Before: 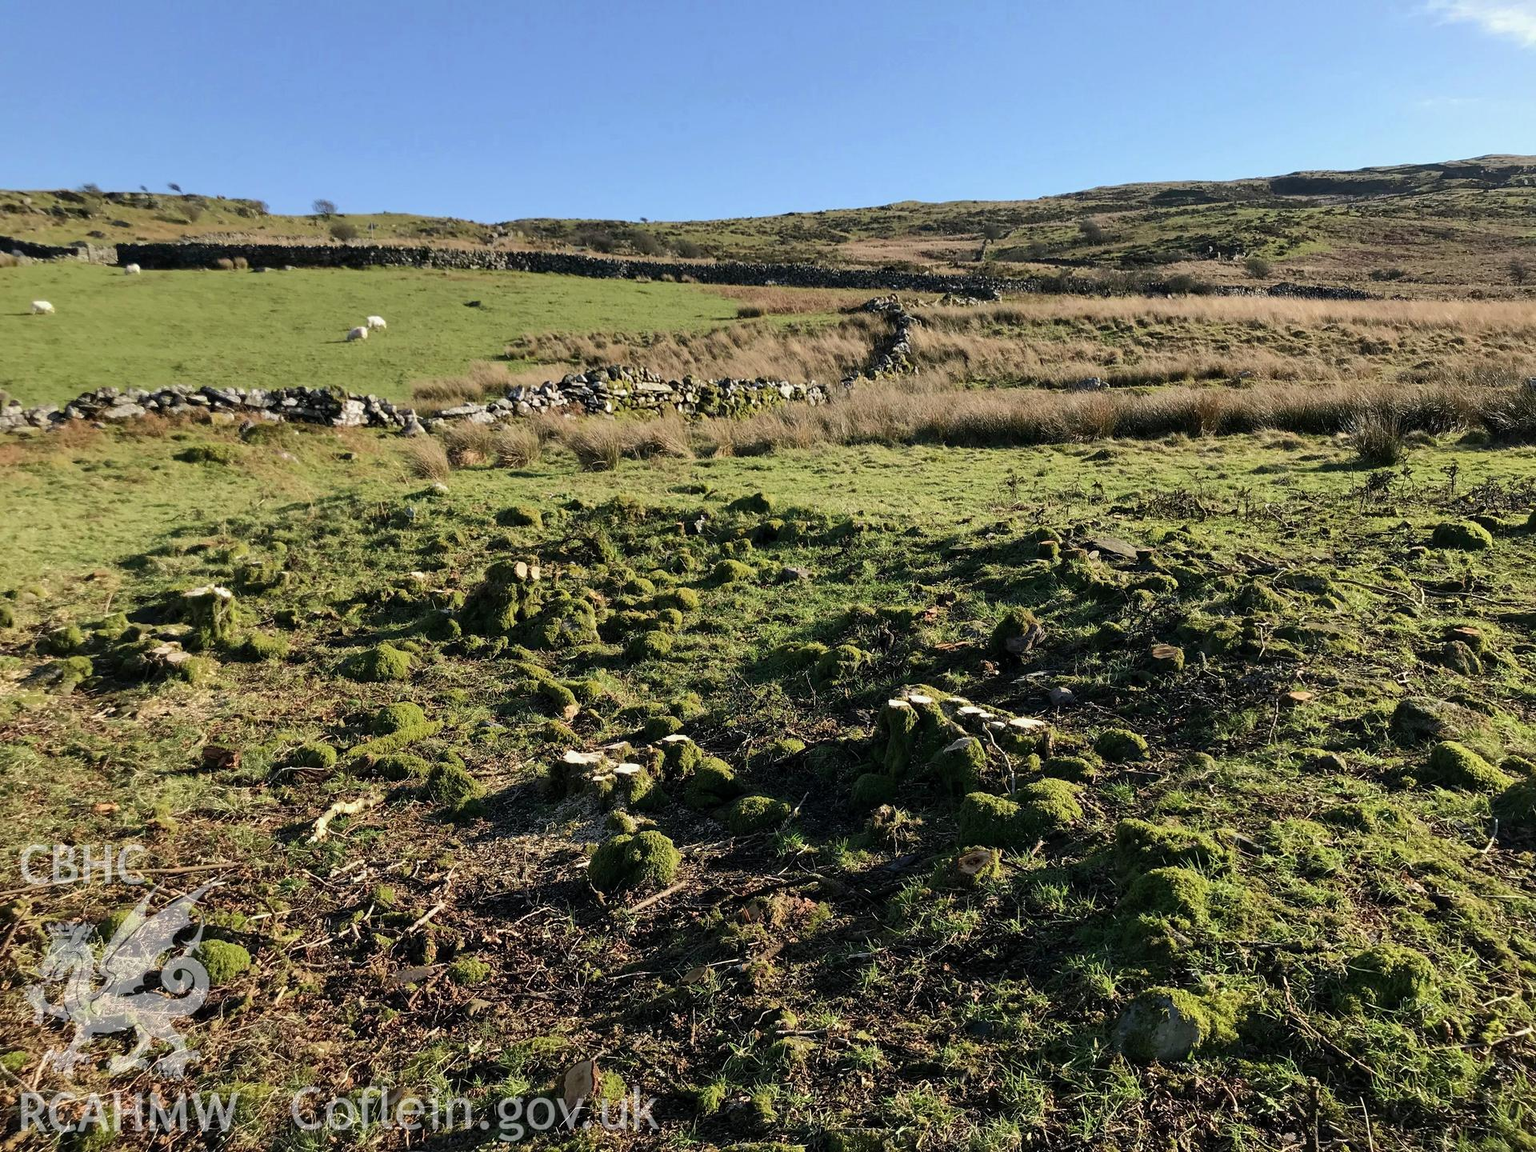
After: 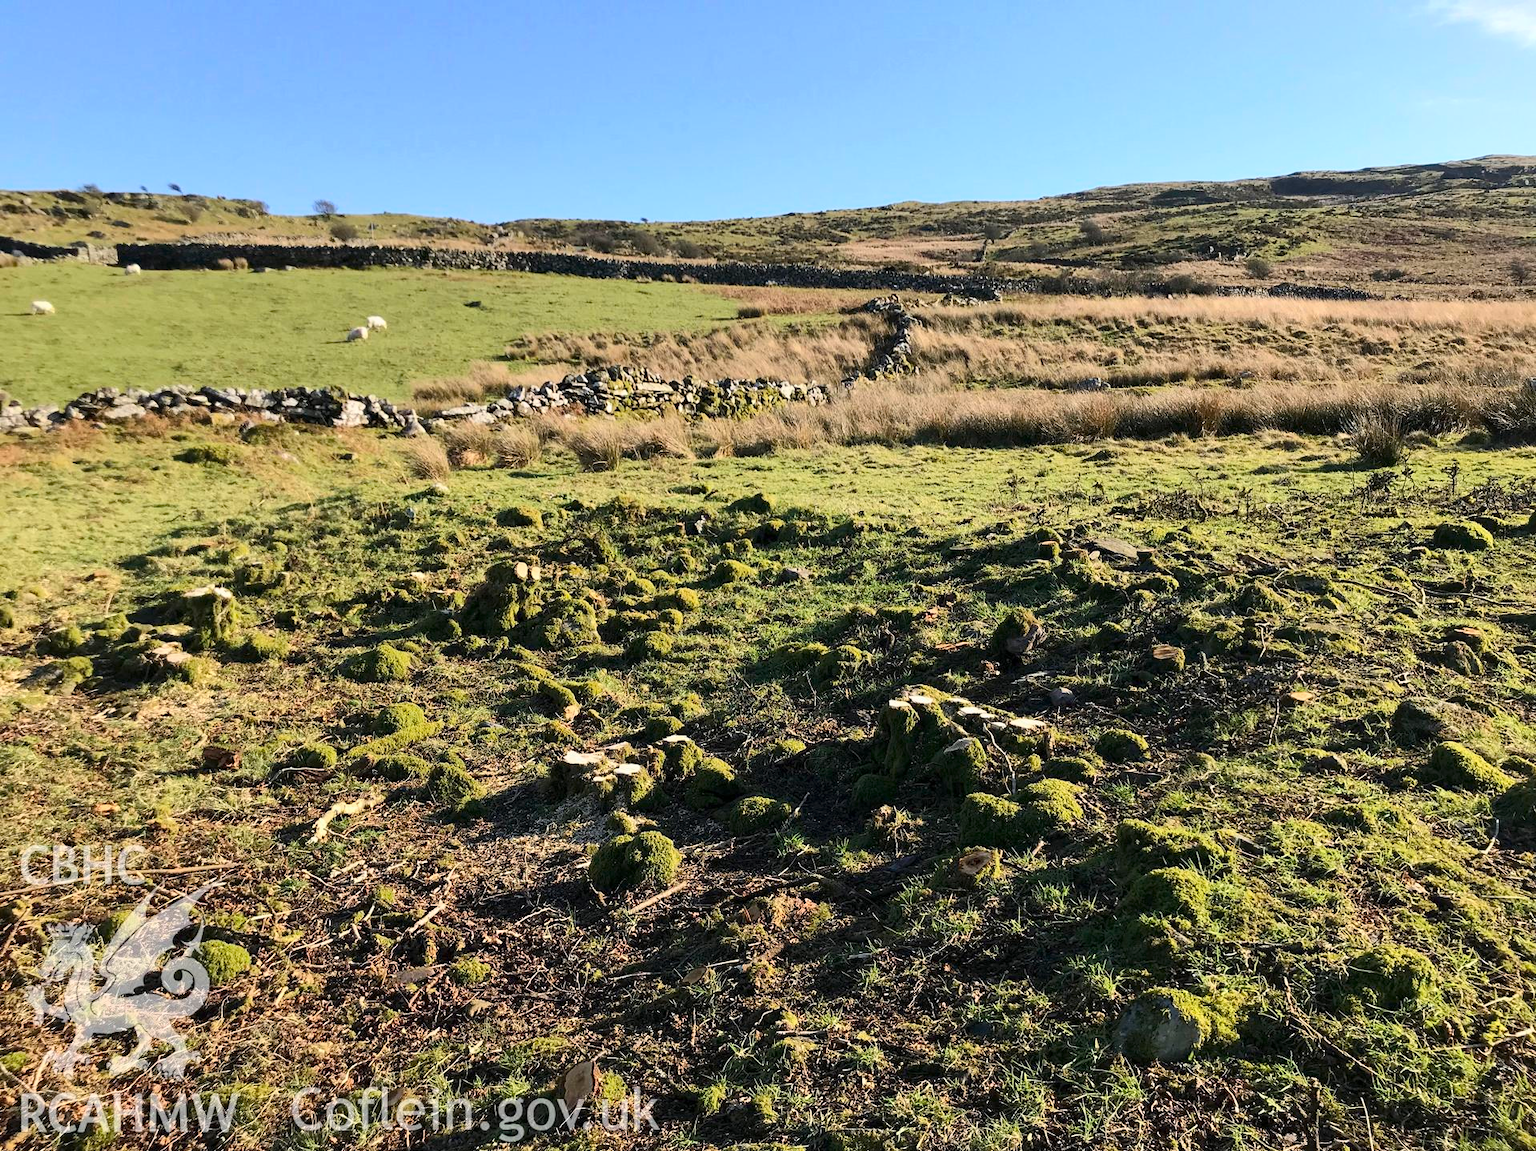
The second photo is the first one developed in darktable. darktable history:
contrast brightness saturation: contrast 0.196, brightness 0.155, saturation 0.222
crop: left 0.019%
